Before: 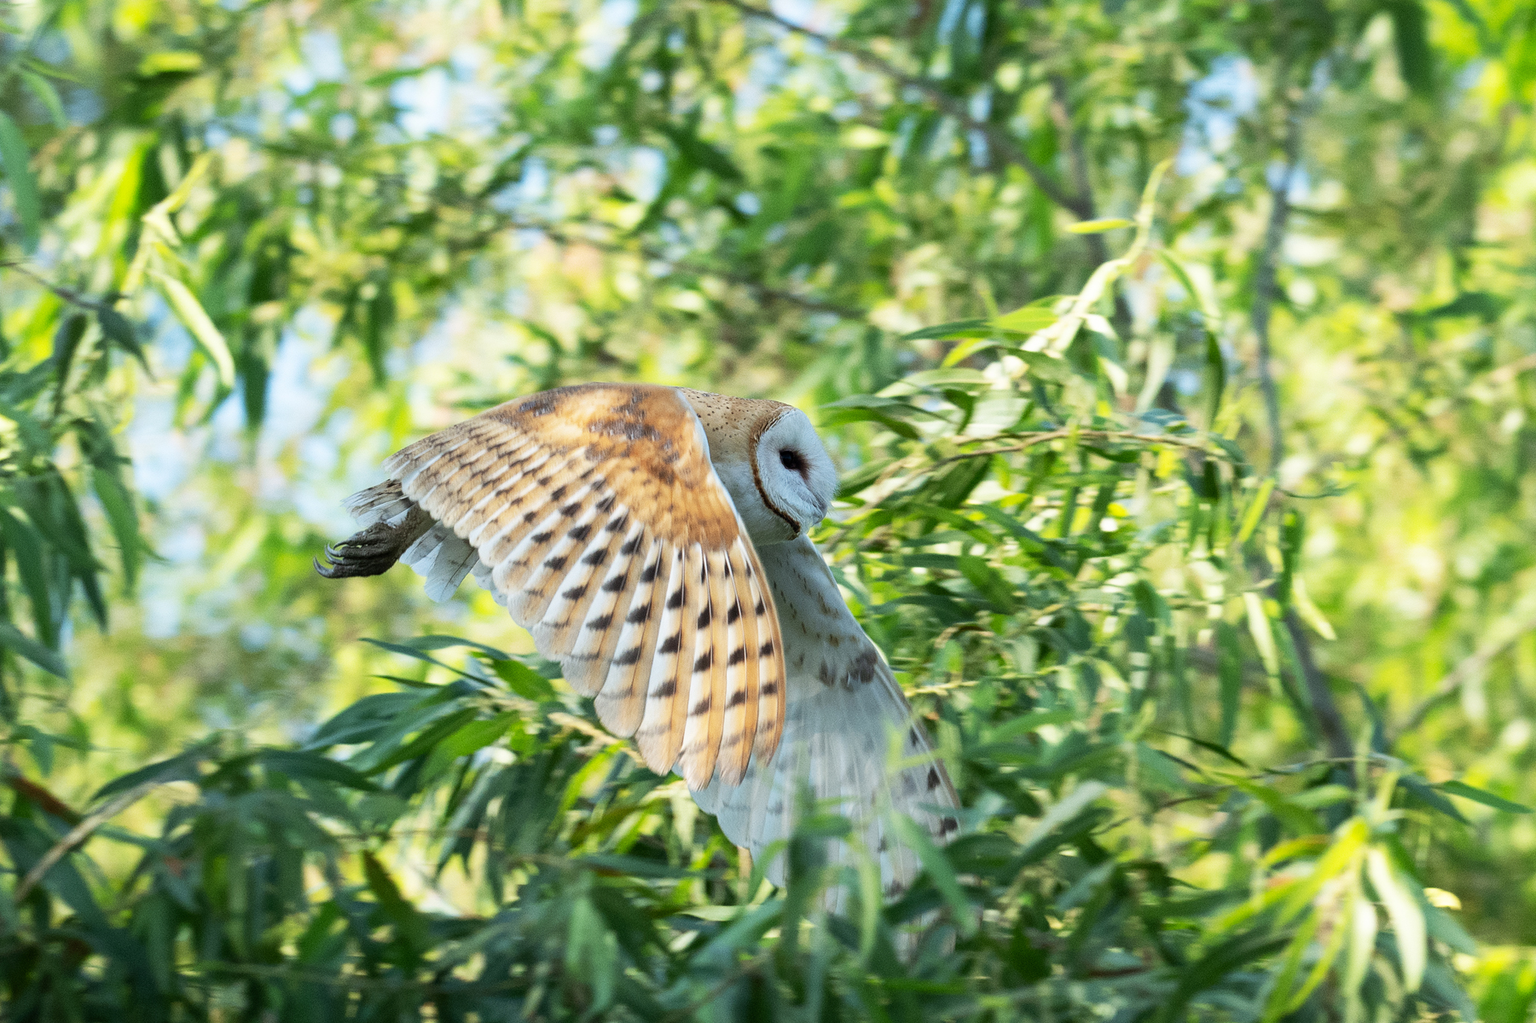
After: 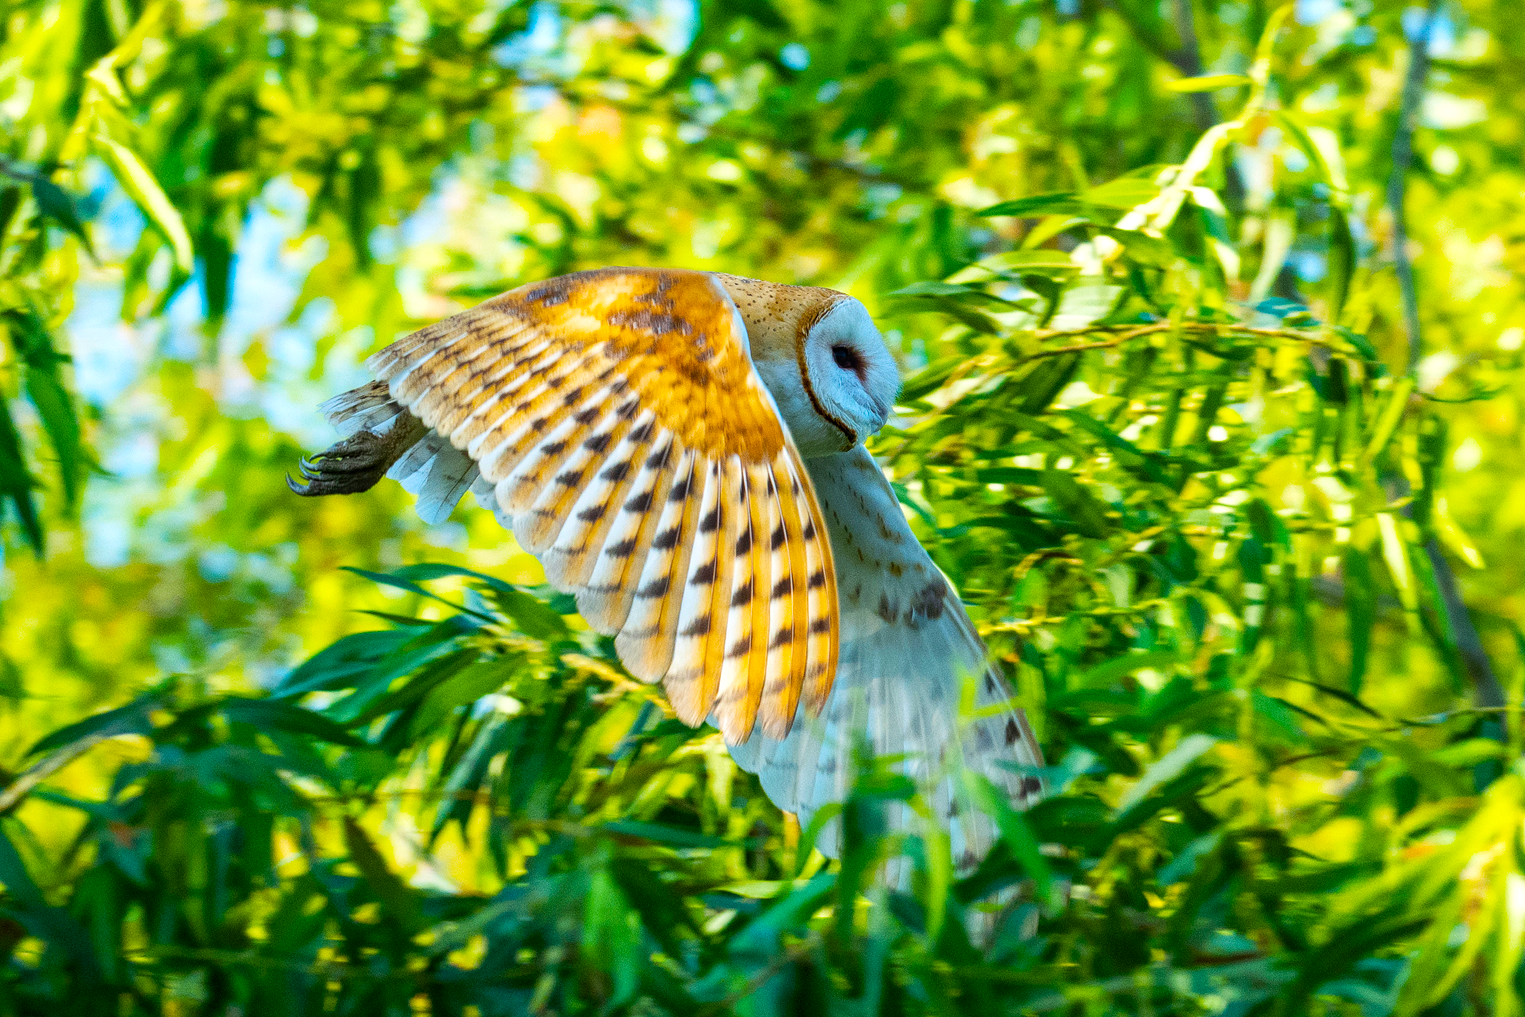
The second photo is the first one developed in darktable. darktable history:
crop and rotate: left 4.591%, top 15.182%, right 10.688%
color balance rgb: linear chroma grading › global chroma 42.572%, perceptual saturation grading › global saturation 42.537%, global vibrance 19.767%
local contrast: on, module defaults
